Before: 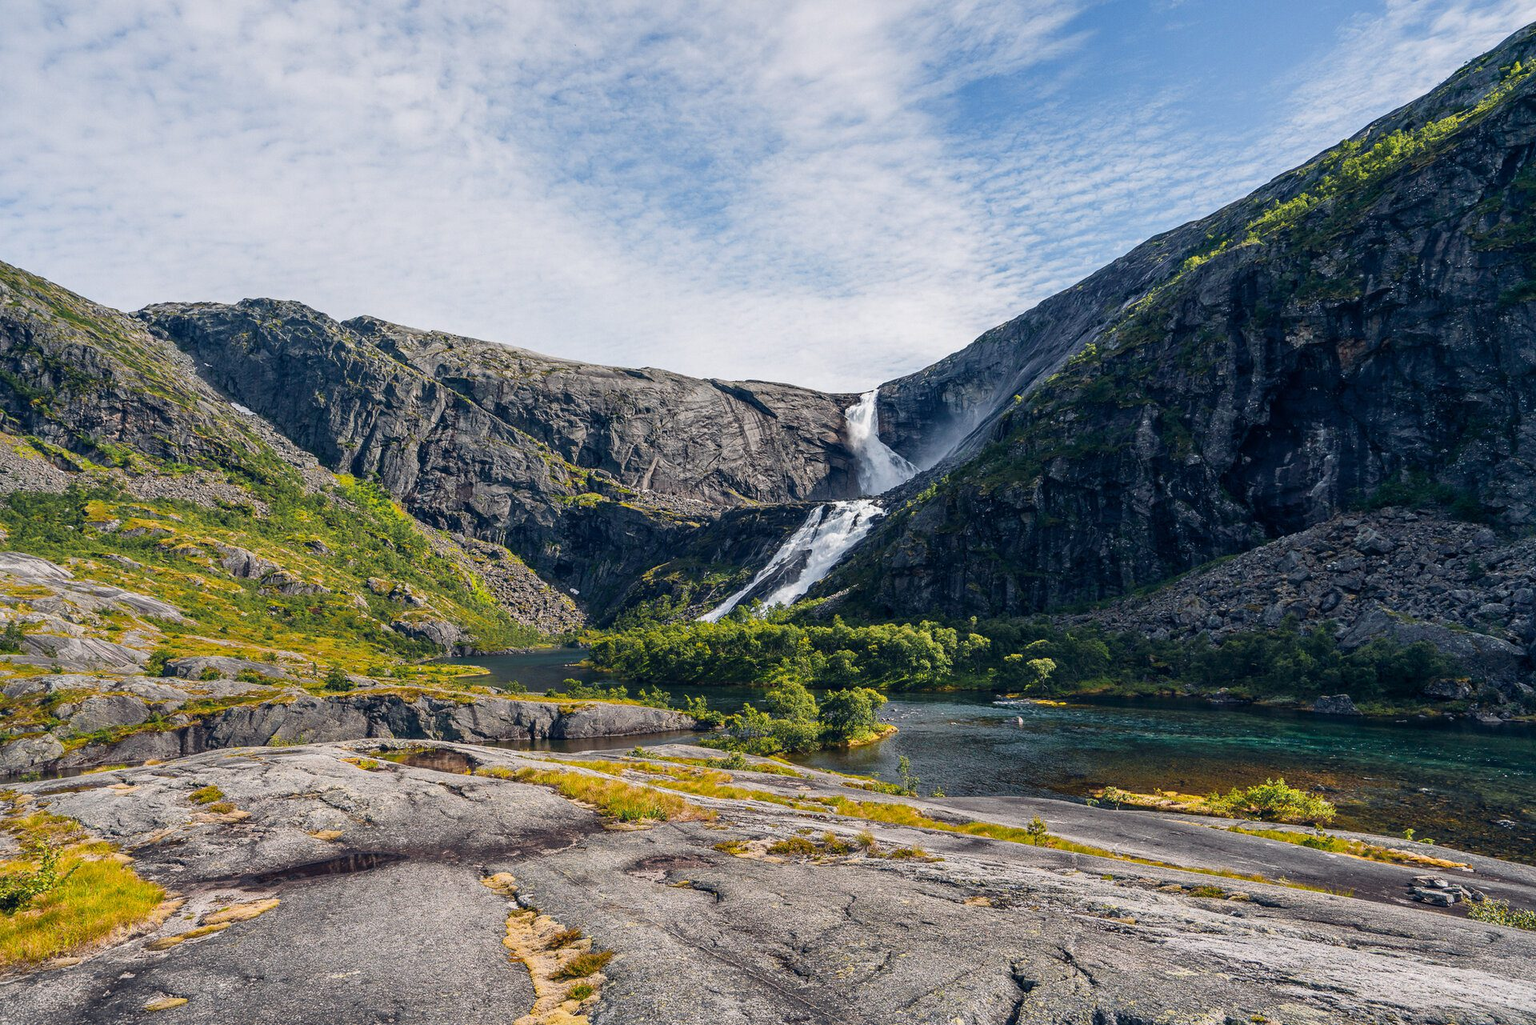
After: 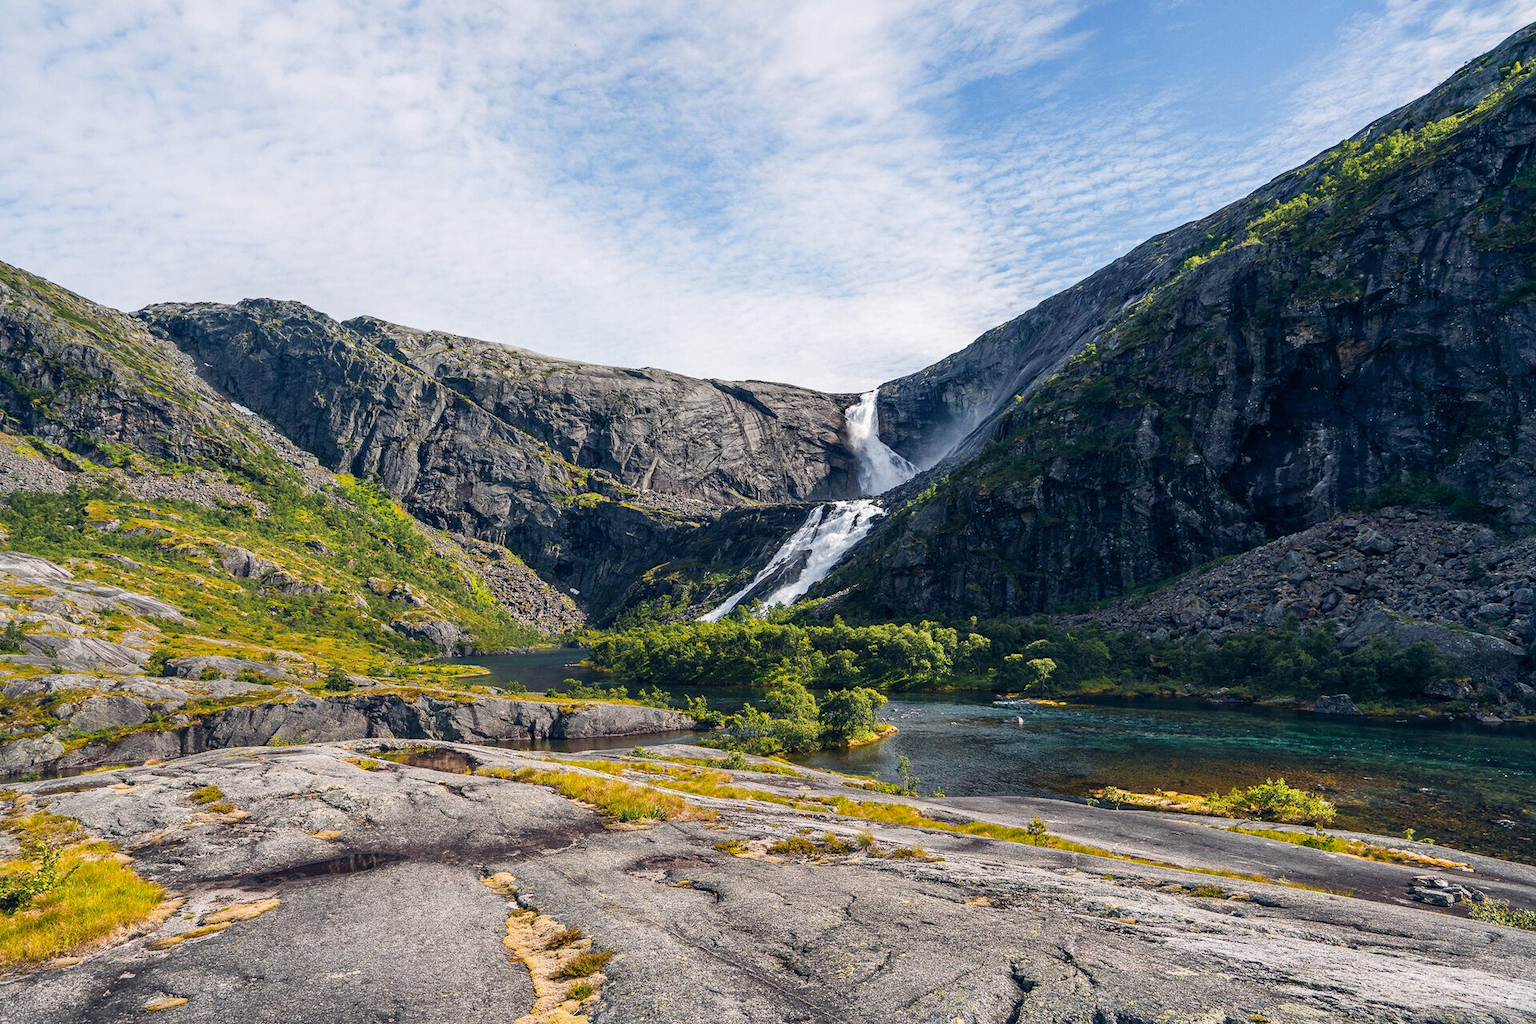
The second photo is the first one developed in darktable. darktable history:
exposure: exposure 0.127 EV, compensate highlight preservation false
tone curve: curves: ch0 [(0, 0) (0.003, 0.003) (0.011, 0.011) (0.025, 0.025) (0.044, 0.044) (0.069, 0.068) (0.1, 0.098) (0.136, 0.134) (0.177, 0.175) (0.224, 0.221) (0.277, 0.273) (0.335, 0.33) (0.399, 0.393) (0.468, 0.461) (0.543, 0.546) (0.623, 0.625) (0.709, 0.711) (0.801, 0.802) (0.898, 0.898) (1, 1)], preserve colors none
shadows and highlights: radius 93.07, shadows -14.46, white point adjustment 0.23, highlights 31.48, compress 48.23%, highlights color adjustment 52.79%, soften with gaussian
